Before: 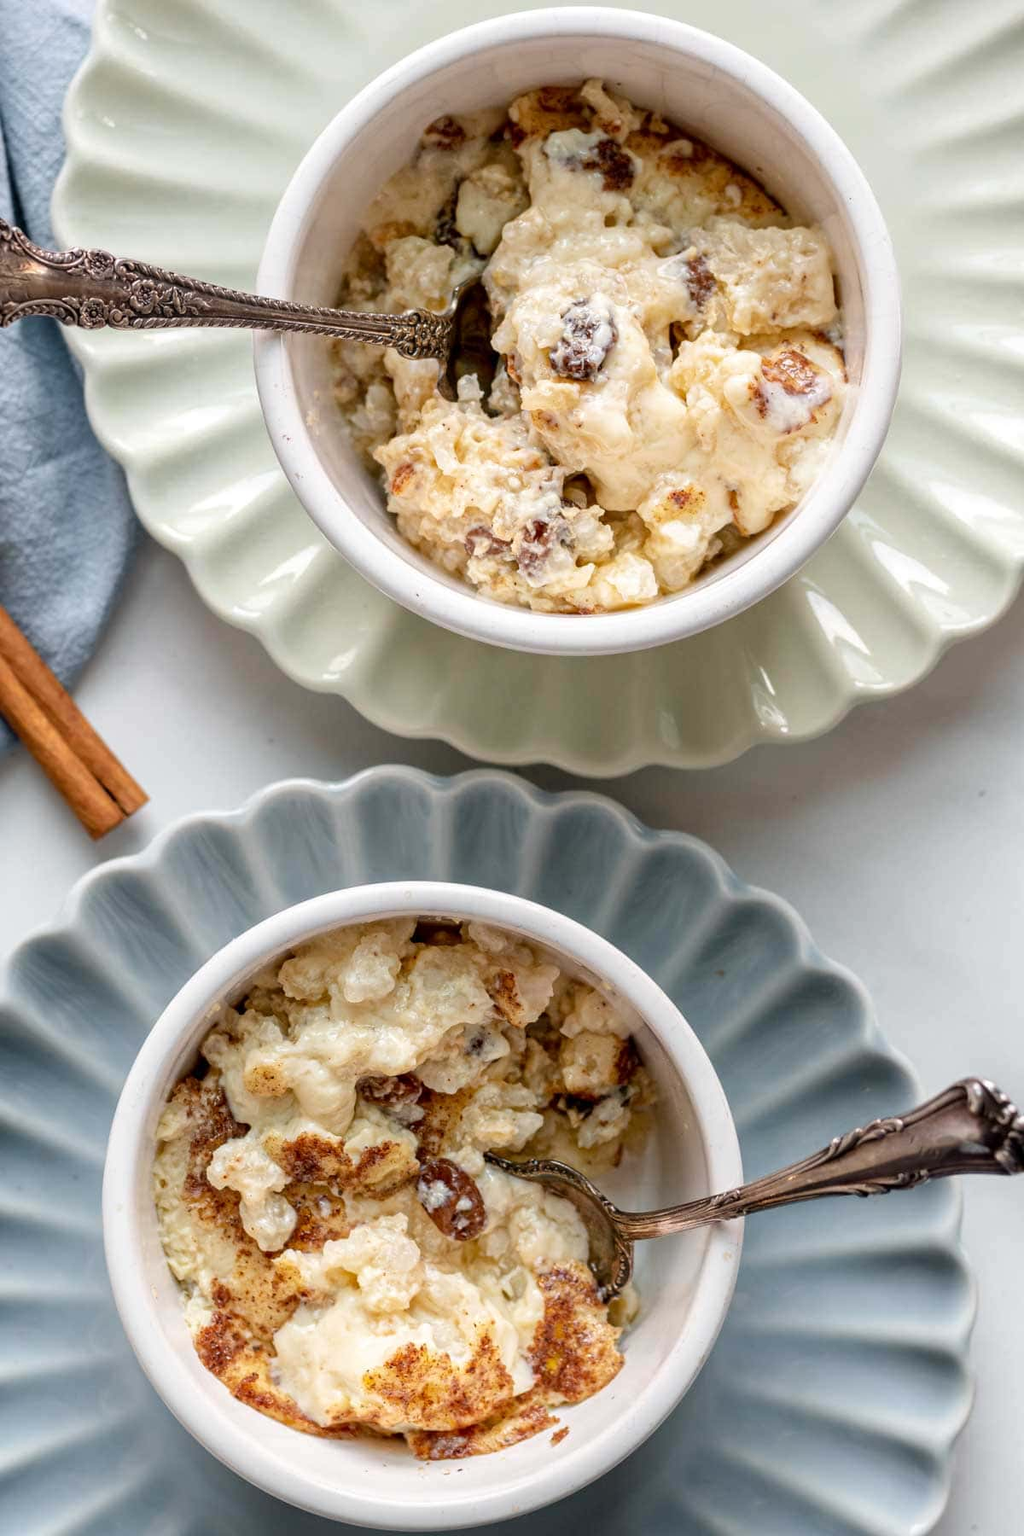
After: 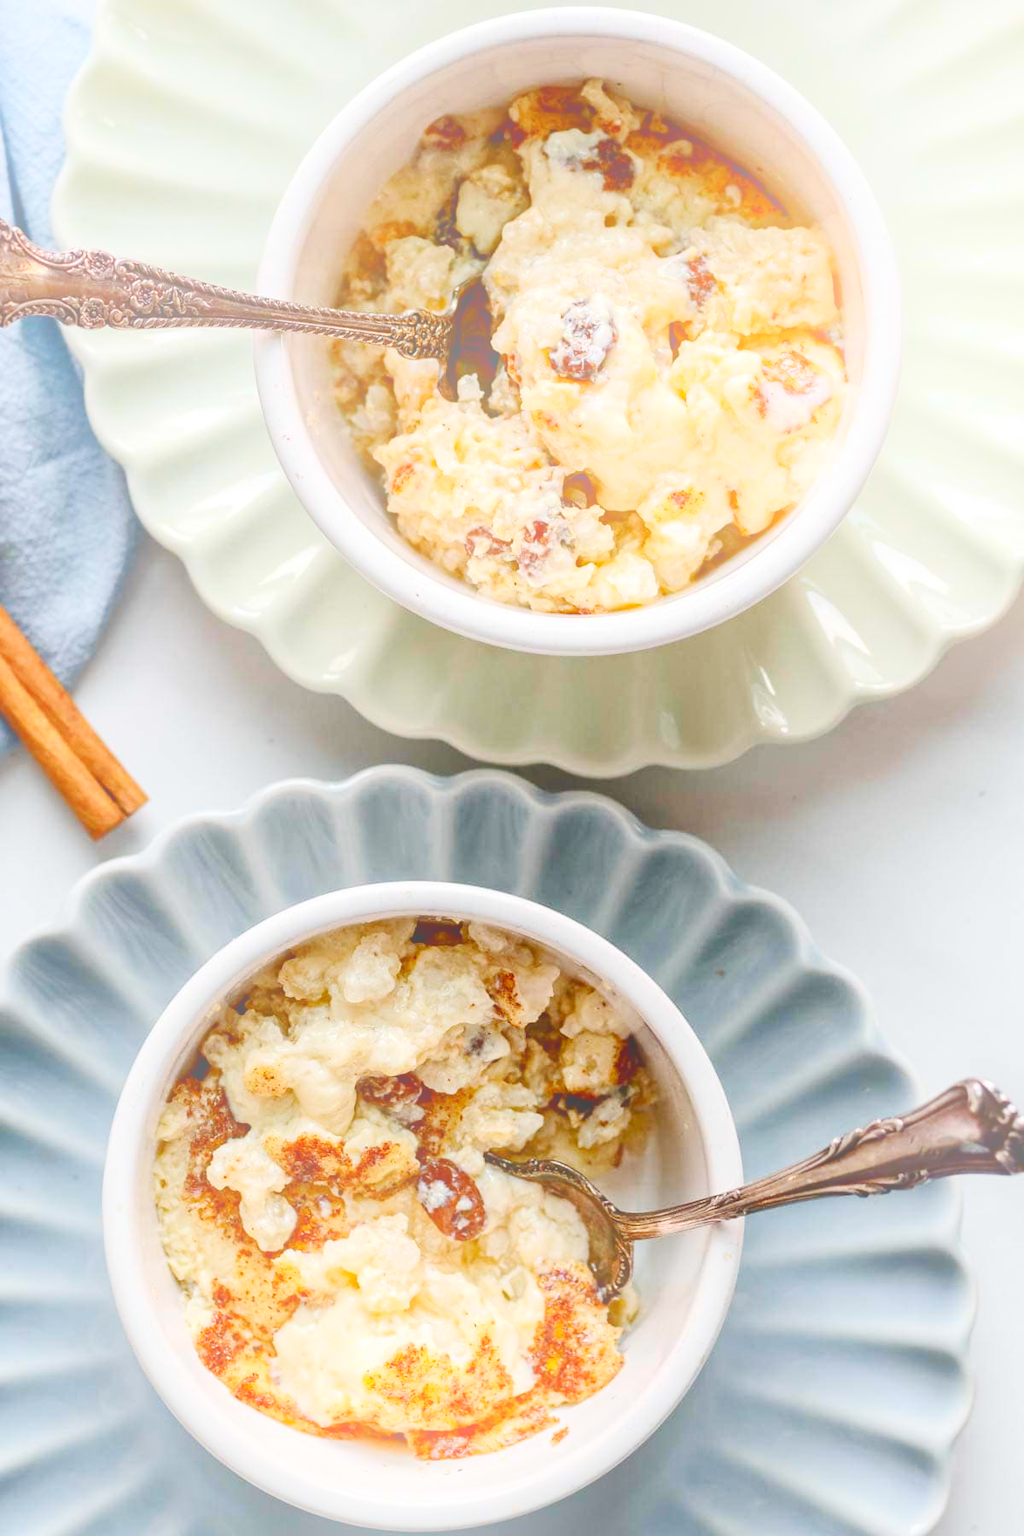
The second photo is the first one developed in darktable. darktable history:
base curve: curves: ch0 [(0, 0) (0.158, 0.273) (0.879, 0.895) (1, 1)], preserve colors none
contrast brightness saturation: contrast 0.21, brightness -0.11, saturation 0.21
shadows and highlights: low approximation 0.01, soften with gaussian
bloom: size 38%, threshold 95%, strength 30%
